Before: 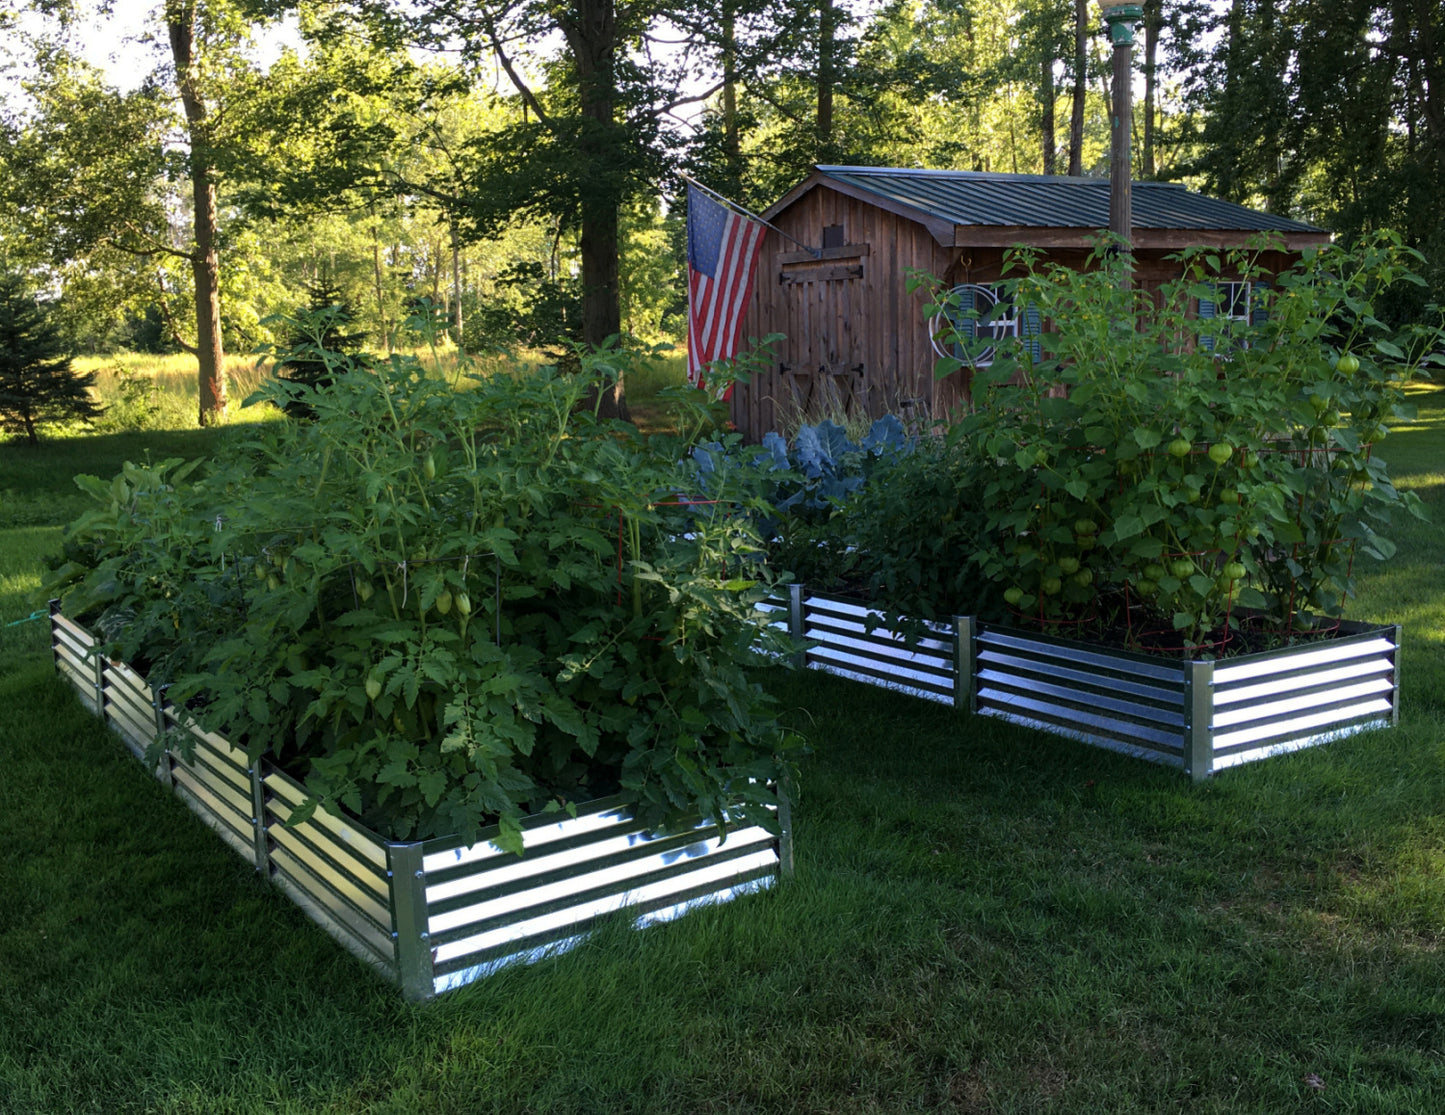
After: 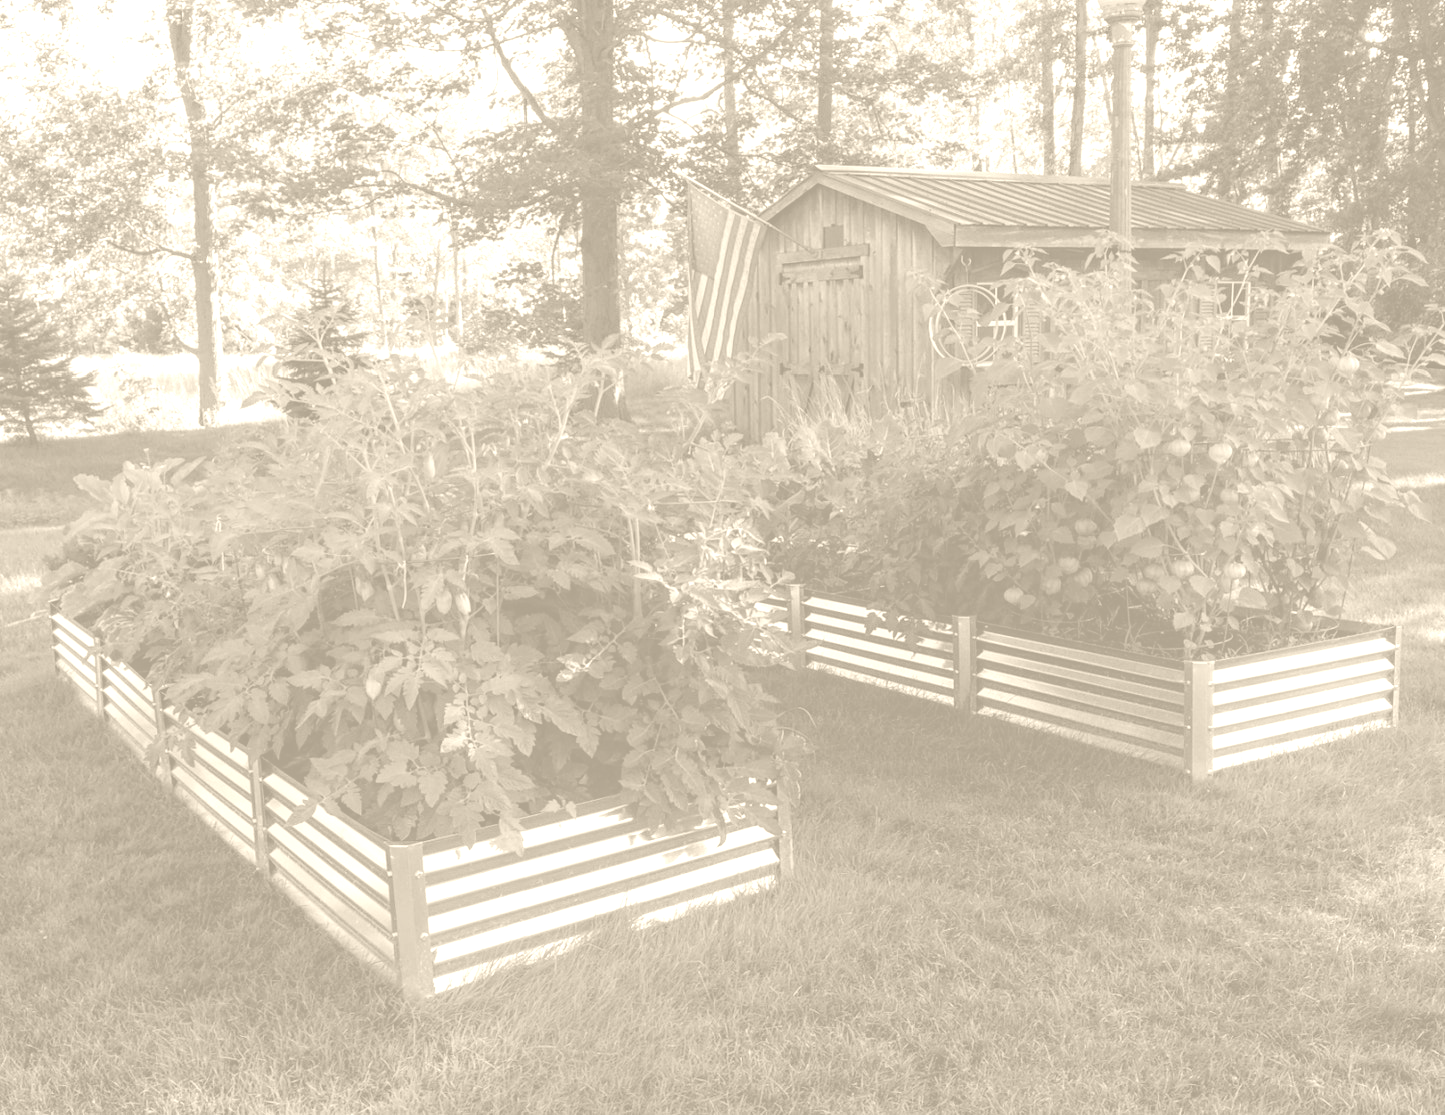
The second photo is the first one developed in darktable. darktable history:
colorize: hue 36°, saturation 71%, lightness 80.79%
local contrast: on, module defaults
